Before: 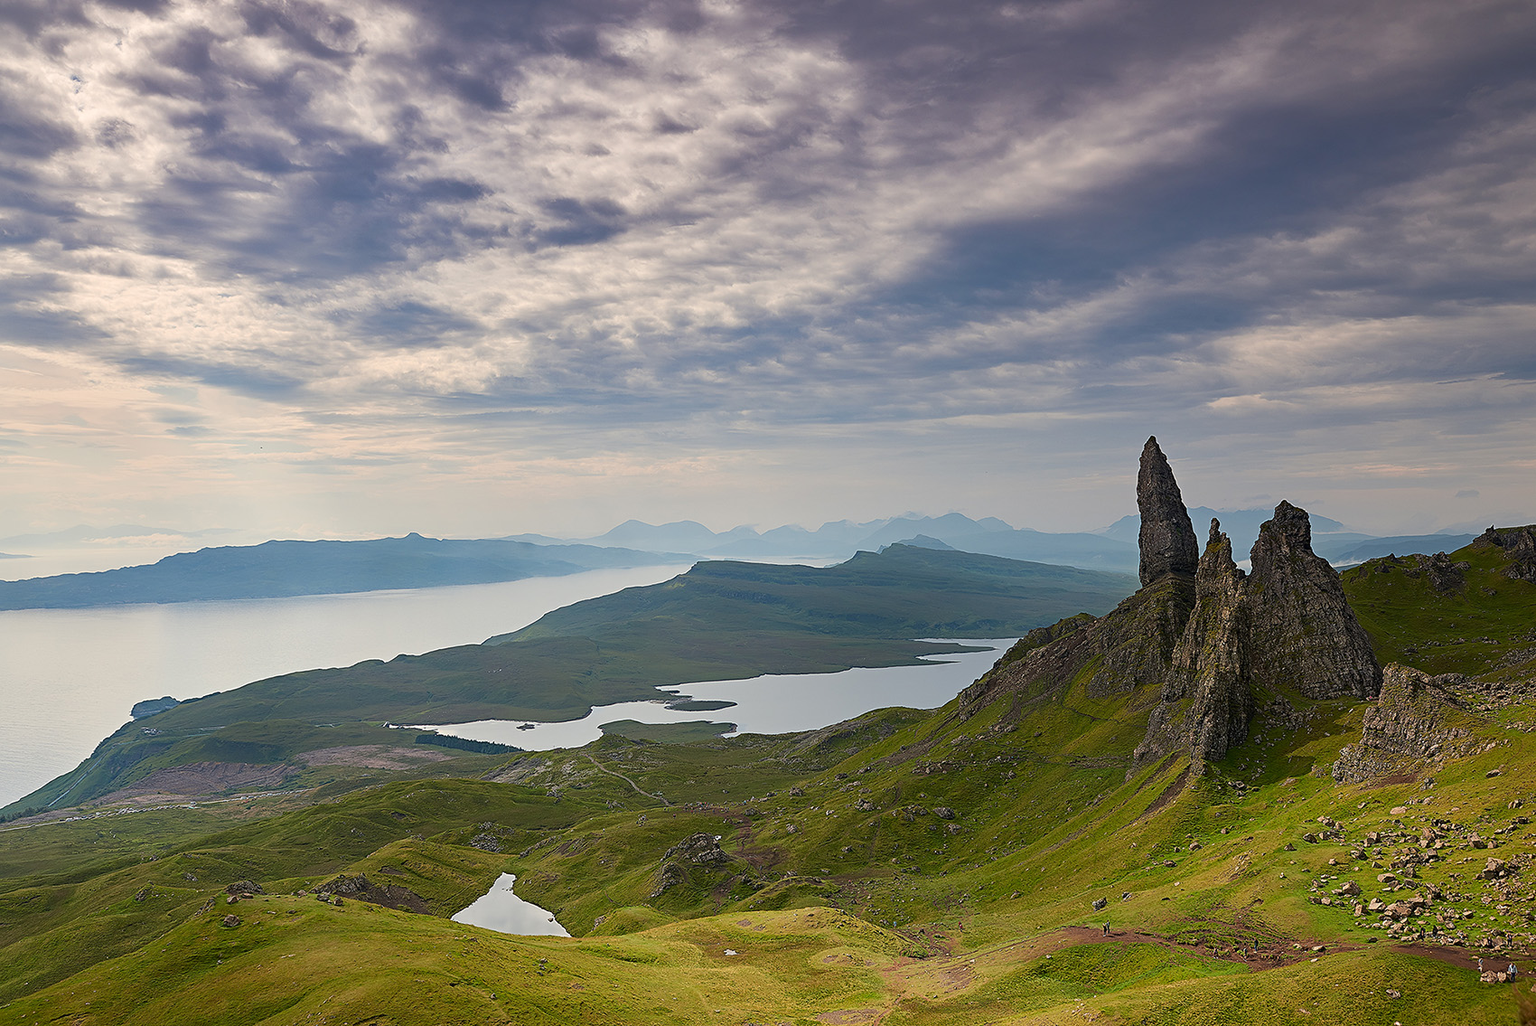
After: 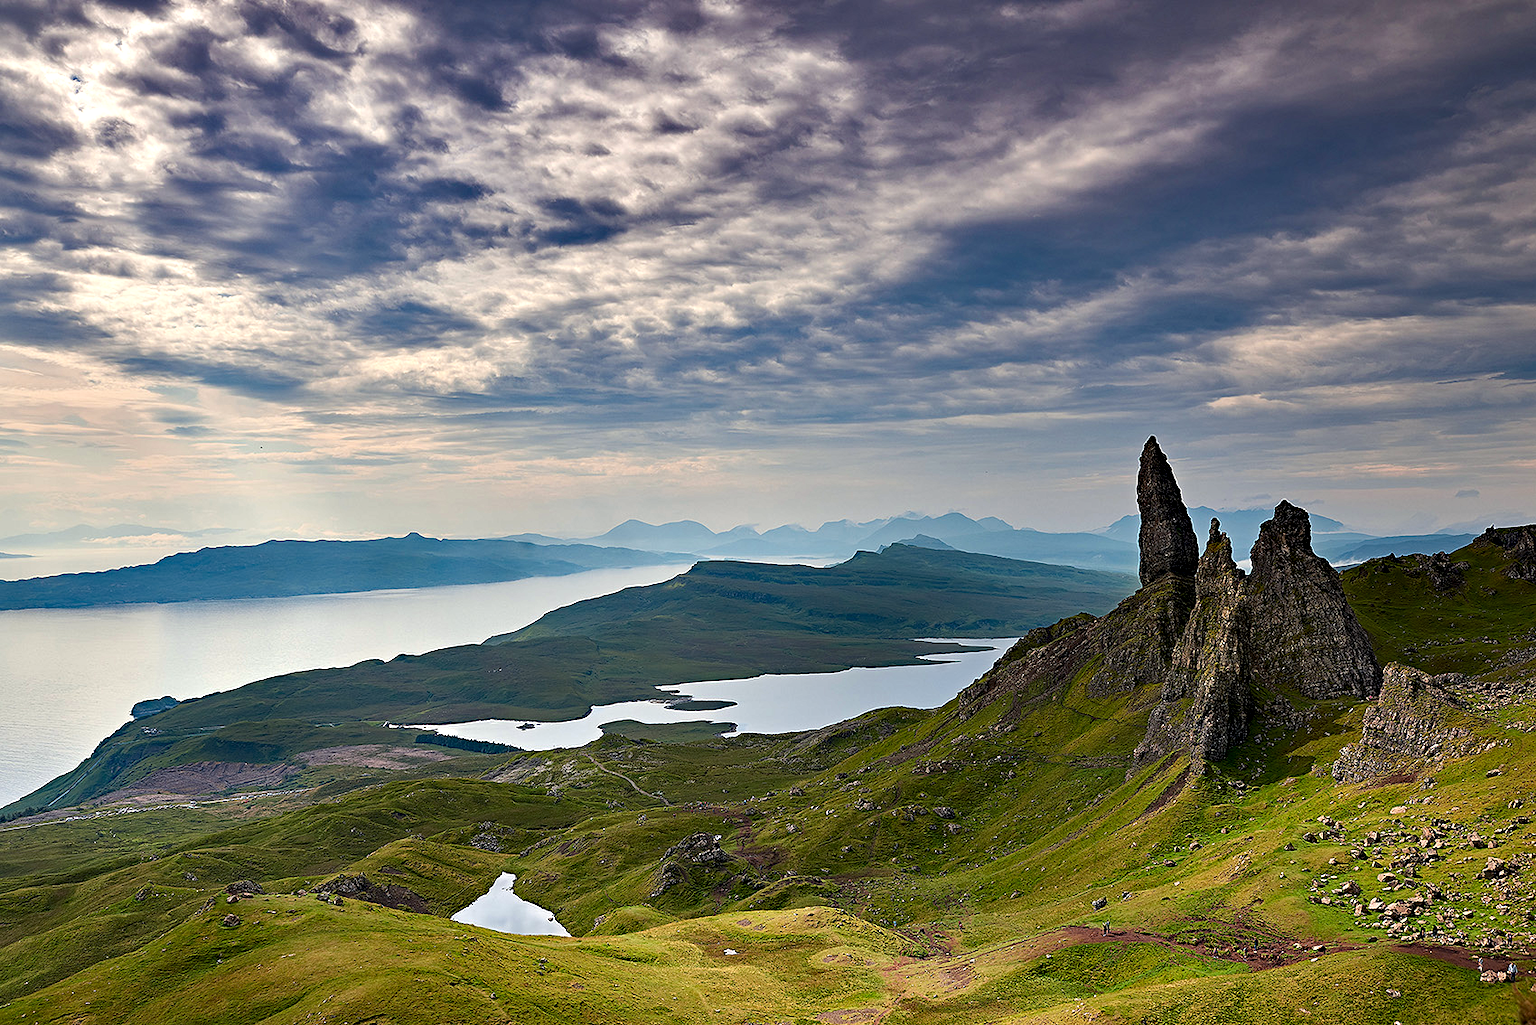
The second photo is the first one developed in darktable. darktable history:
contrast equalizer: octaves 7, y [[0.6 ×6], [0.55 ×6], [0 ×6], [0 ×6], [0 ×6]]
haze removal: strength 0.29, distance 0.25, compatibility mode true, adaptive false
